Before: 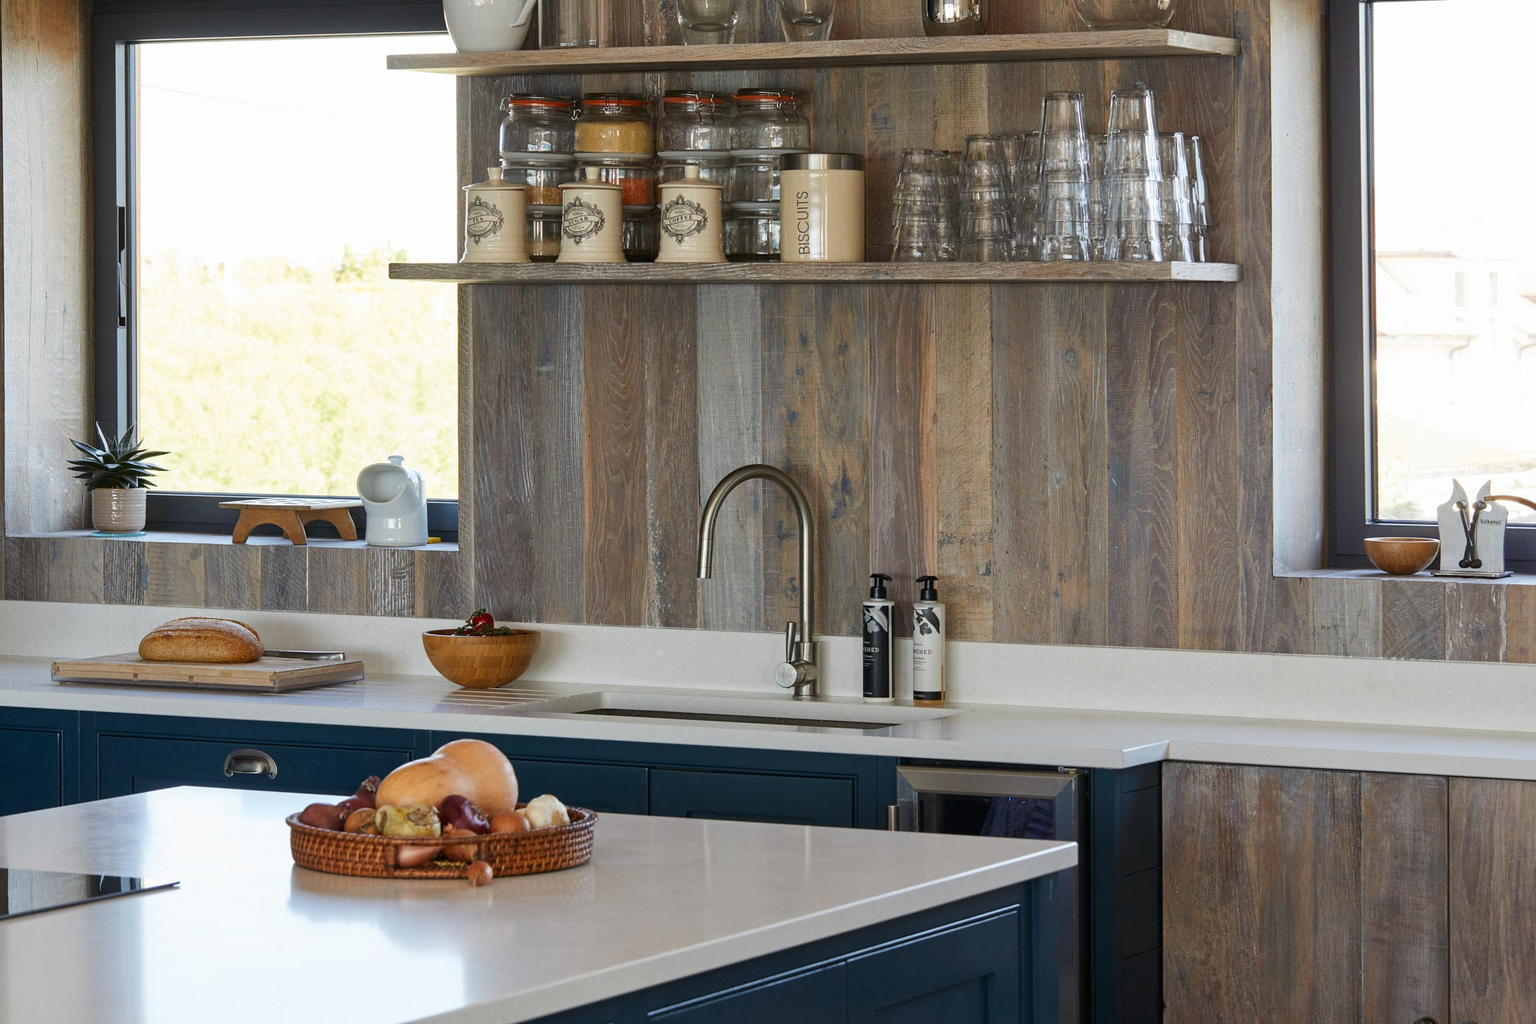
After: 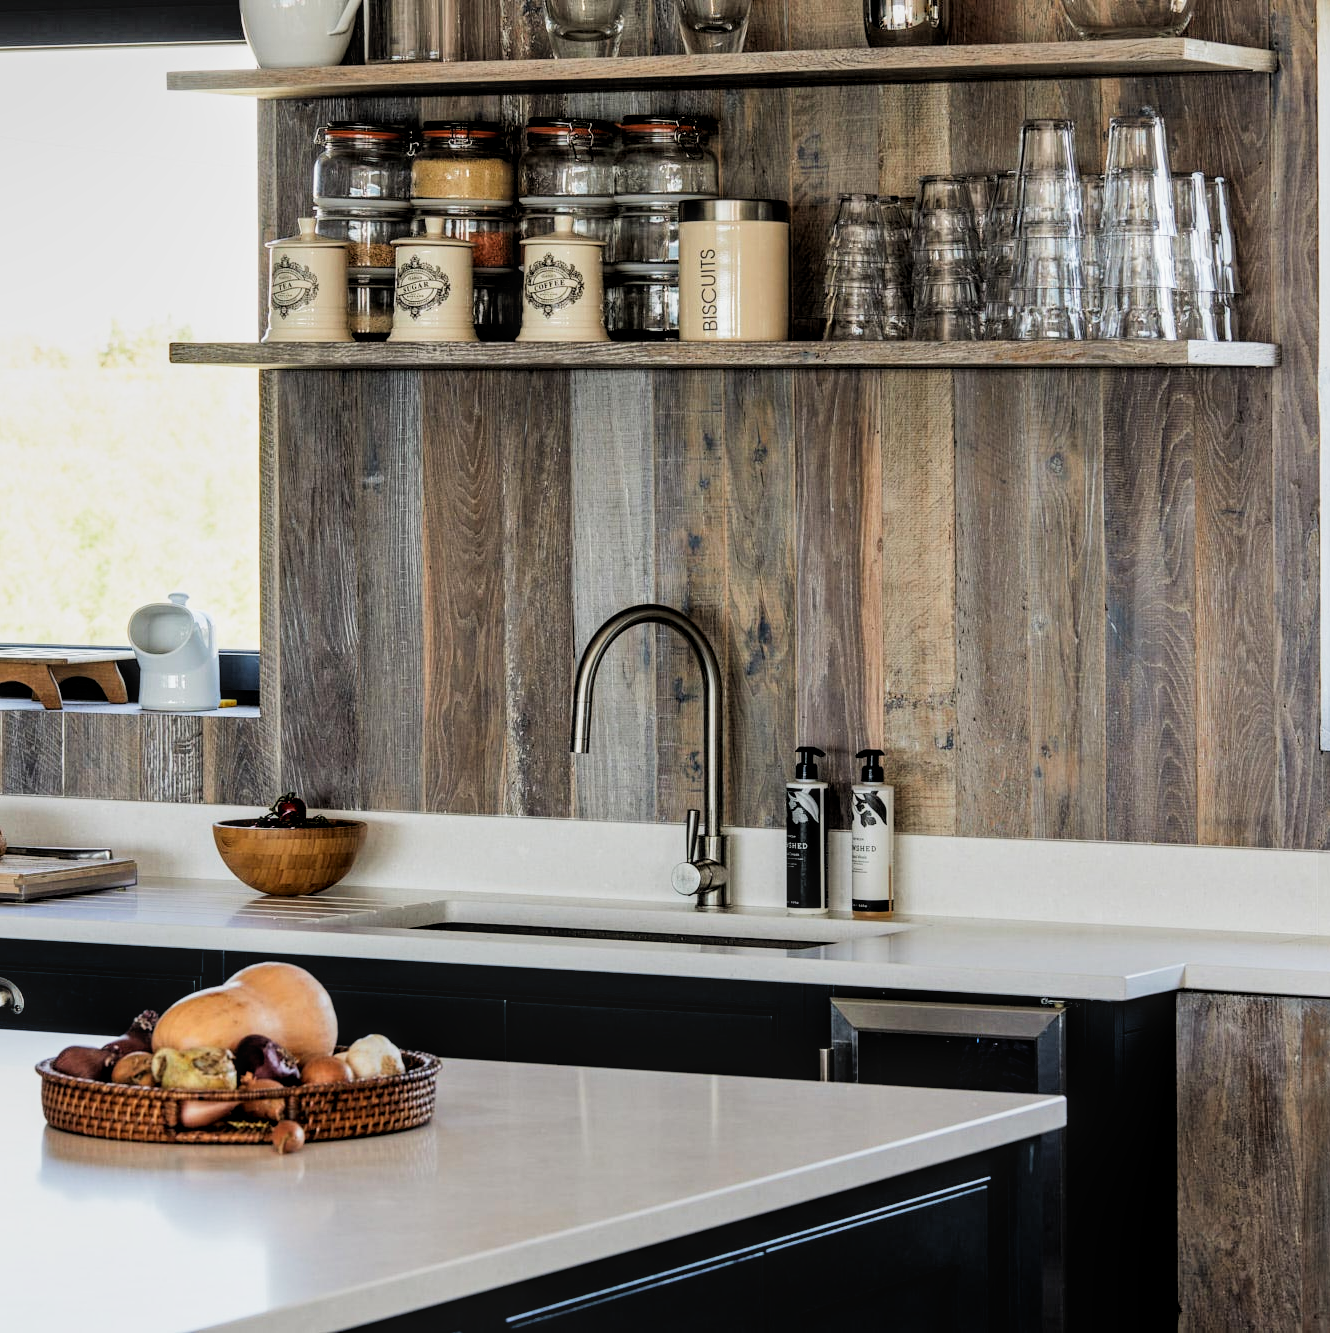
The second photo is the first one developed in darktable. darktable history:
crop: left 16.899%, right 16.556%
rgb levels: levels [[0.013, 0.434, 0.89], [0, 0.5, 1], [0, 0.5, 1]]
filmic rgb: black relative exposure -5 EV, white relative exposure 3.5 EV, hardness 3.19, contrast 1.4, highlights saturation mix -50%
local contrast: on, module defaults
